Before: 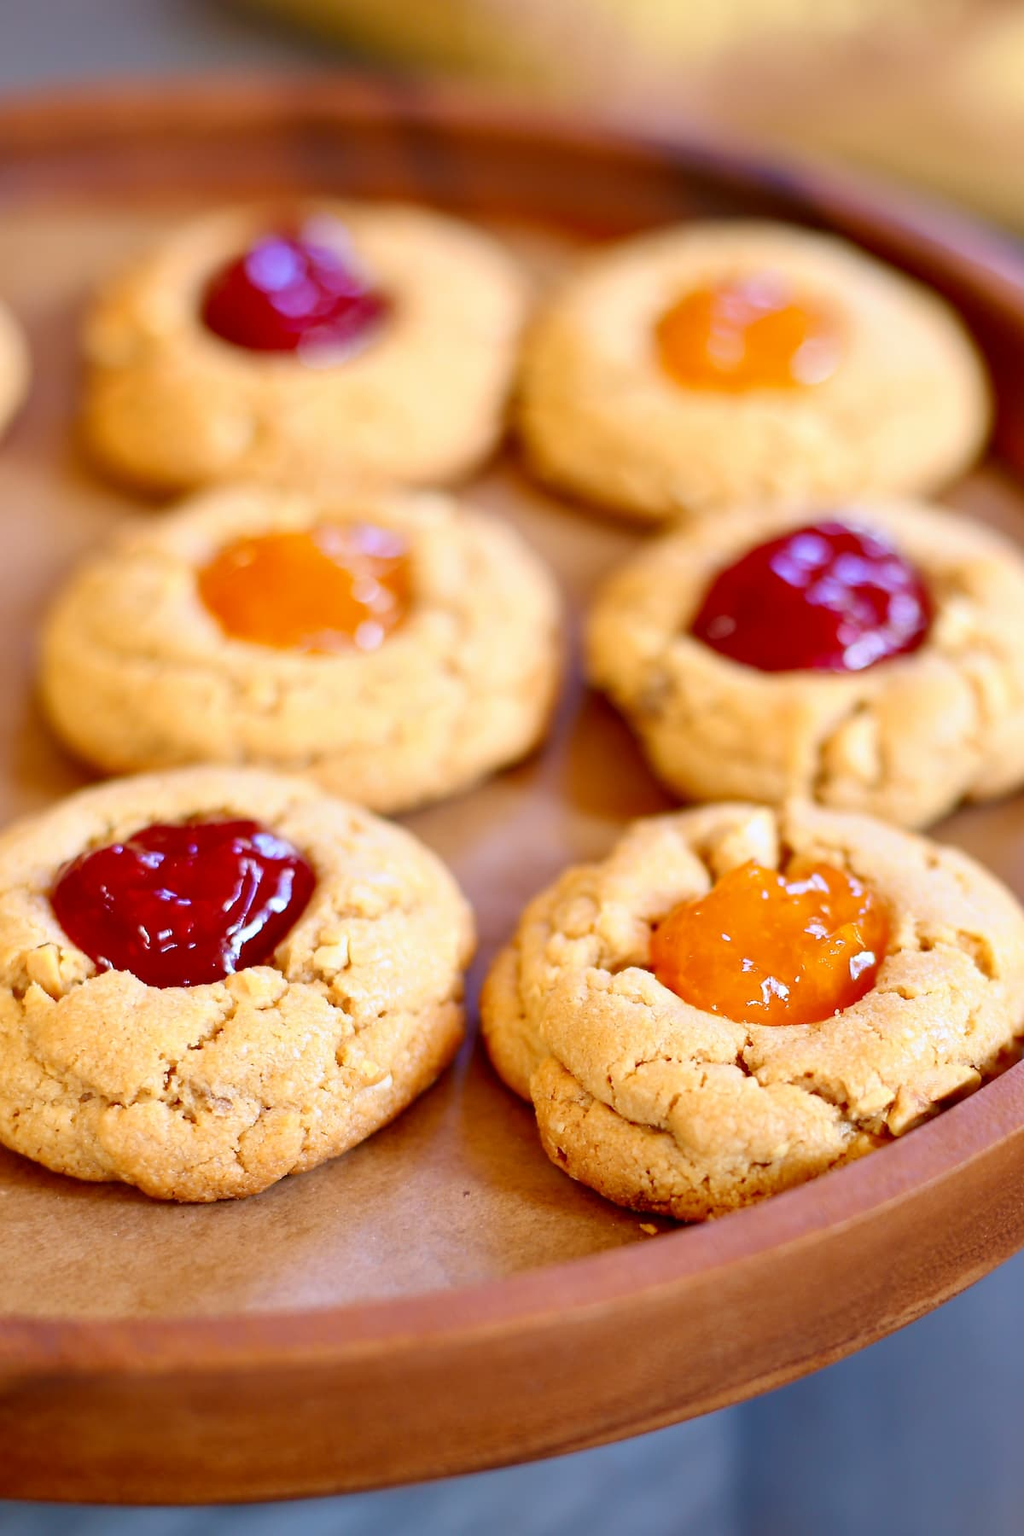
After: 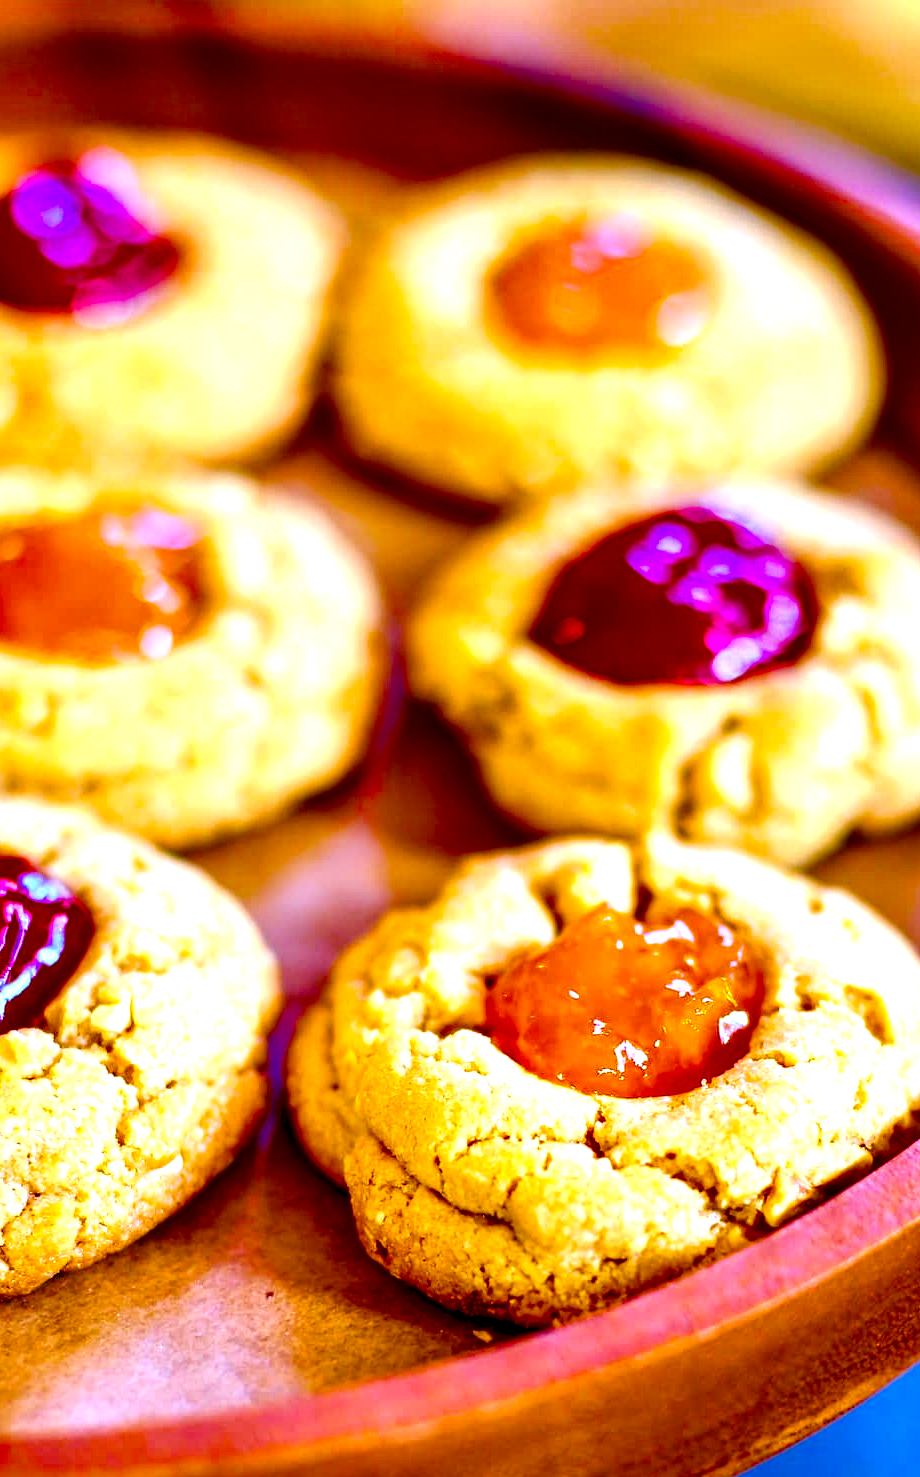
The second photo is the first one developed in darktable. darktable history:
exposure: compensate highlight preservation false
crop: left 23.095%, top 5.827%, bottom 11.854%
color balance rgb: linear chroma grading › shadows 10%, linear chroma grading › highlights 10%, linear chroma grading › global chroma 15%, linear chroma grading › mid-tones 15%, perceptual saturation grading › global saturation 40%, perceptual saturation grading › highlights -25%, perceptual saturation grading › mid-tones 35%, perceptual saturation grading › shadows 35%, perceptual brilliance grading › global brilliance 11.29%, global vibrance 11.29%
white balance: red 0.931, blue 1.11
local contrast: highlights 19%, detail 186%
contrast brightness saturation: contrast 0.09, saturation 0.28
